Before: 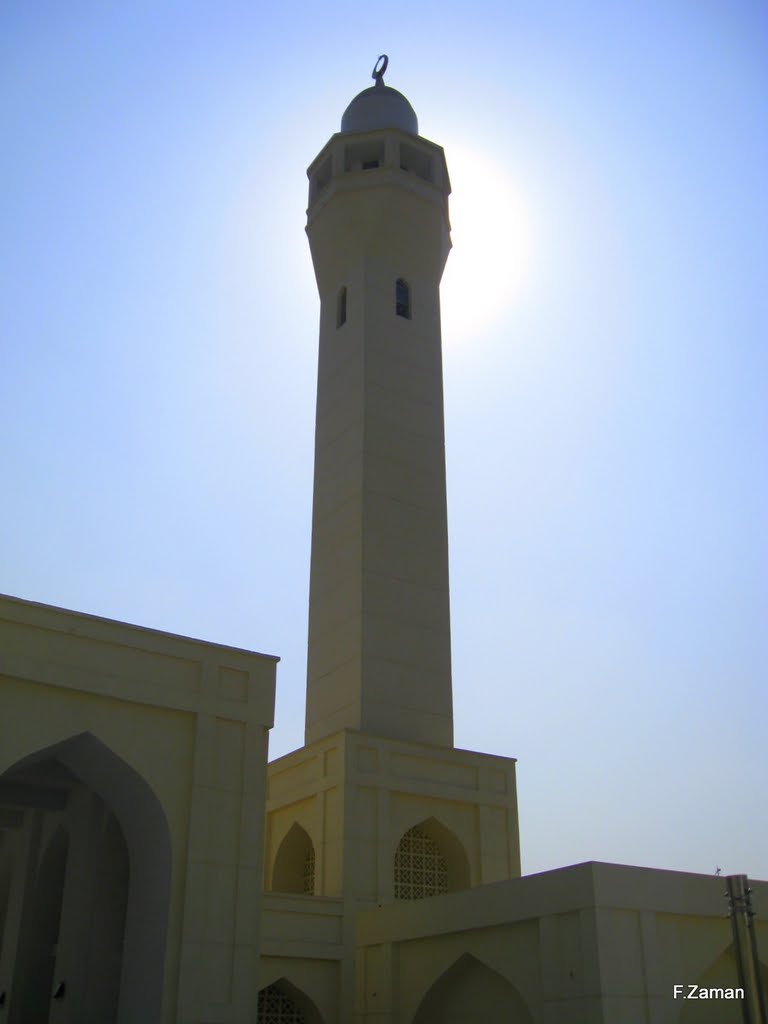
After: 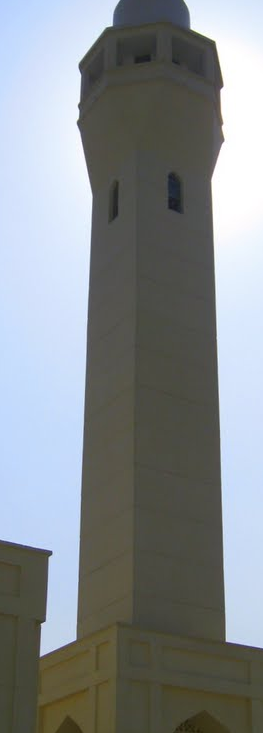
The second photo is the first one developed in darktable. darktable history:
crop and rotate: left 29.723%, top 10.401%, right 35.938%, bottom 17.938%
